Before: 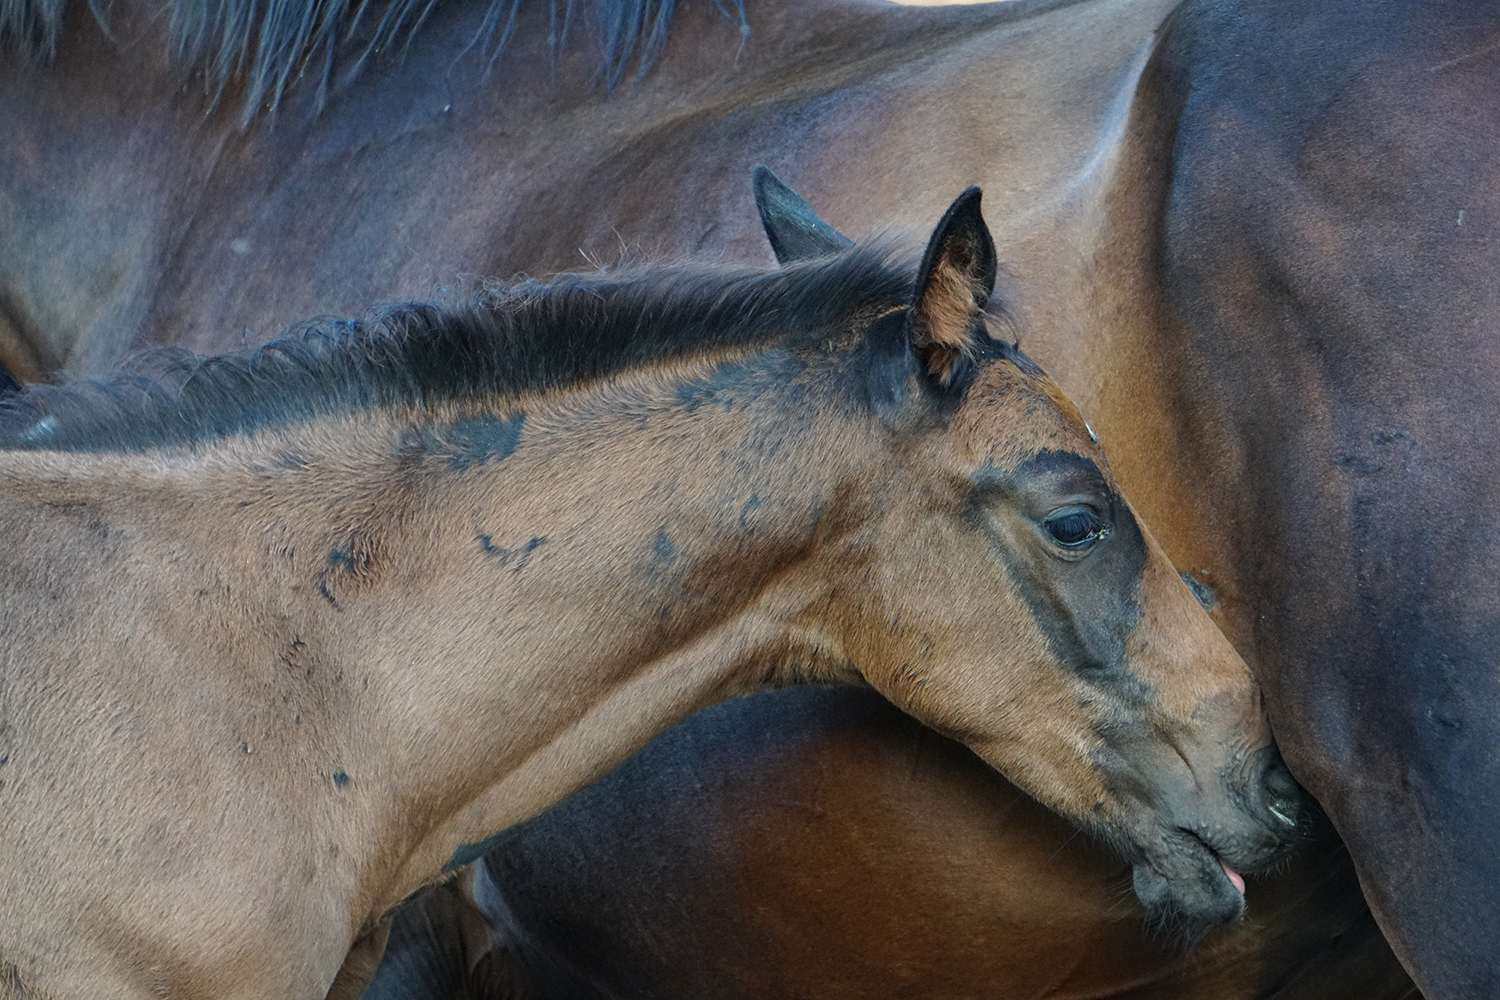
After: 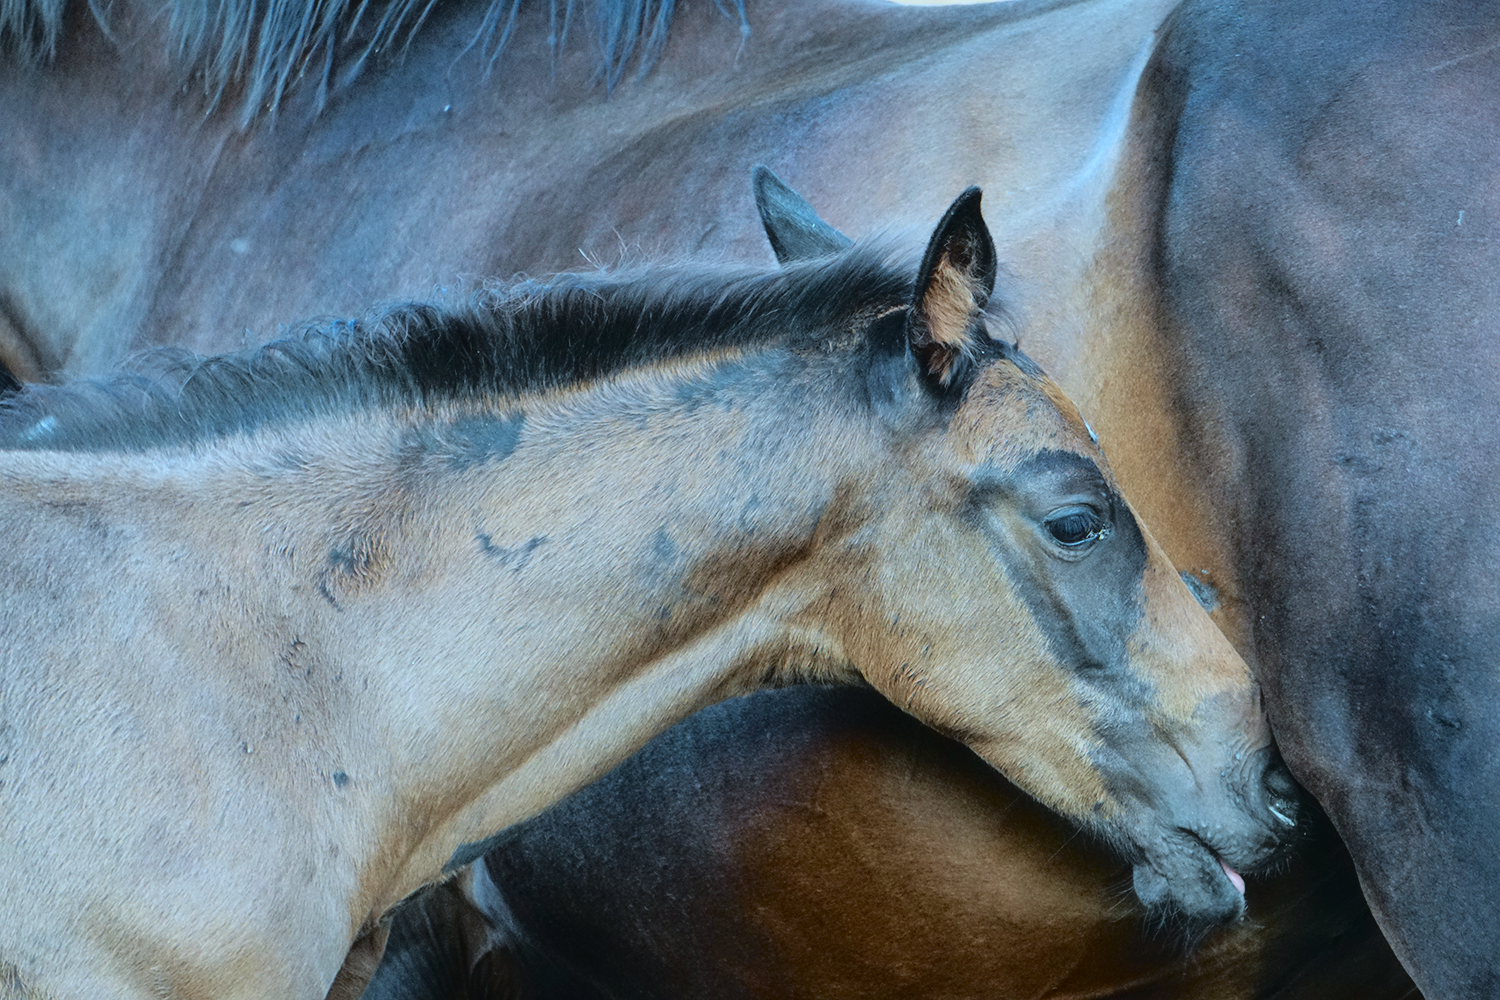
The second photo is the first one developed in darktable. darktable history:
tone curve: curves: ch0 [(0, 0.013) (0.129, 0.1) (0.291, 0.375) (0.46, 0.576) (0.667, 0.78) (0.851, 0.903) (0.997, 0.951)]; ch1 [(0, 0) (0.353, 0.344) (0.45, 0.46) (0.498, 0.495) (0.528, 0.531) (0.563, 0.566) (0.592, 0.609) (0.657, 0.672) (1, 1)]; ch2 [(0, 0) (0.333, 0.346) (0.375, 0.375) (0.427, 0.44) (0.5, 0.501) (0.505, 0.505) (0.544, 0.573) (0.576, 0.615) (0.612, 0.644) (0.66, 0.715) (1, 1)], color space Lab, independent channels, preserve colors none
haze removal: strength -0.1, adaptive false
color correction: highlights a* -9.35, highlights b* -23.15
